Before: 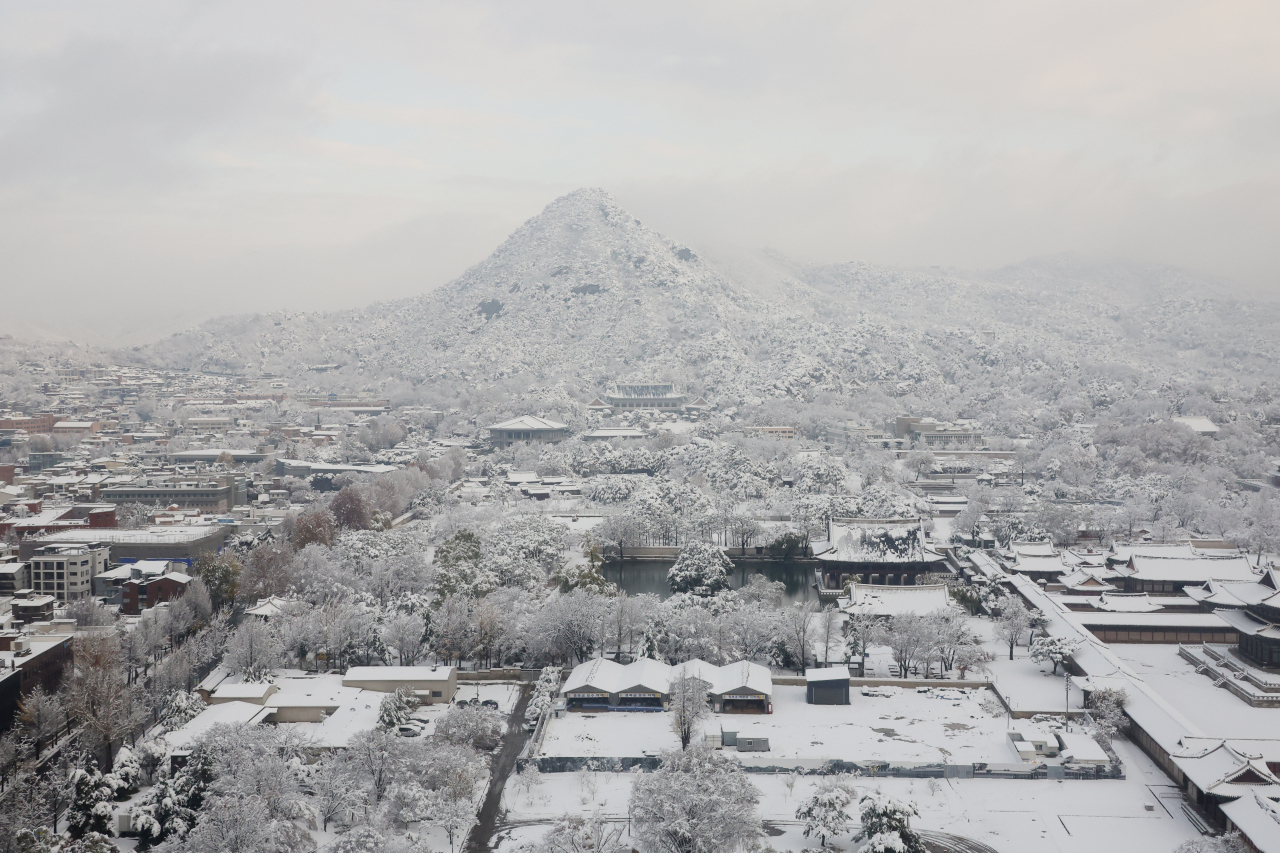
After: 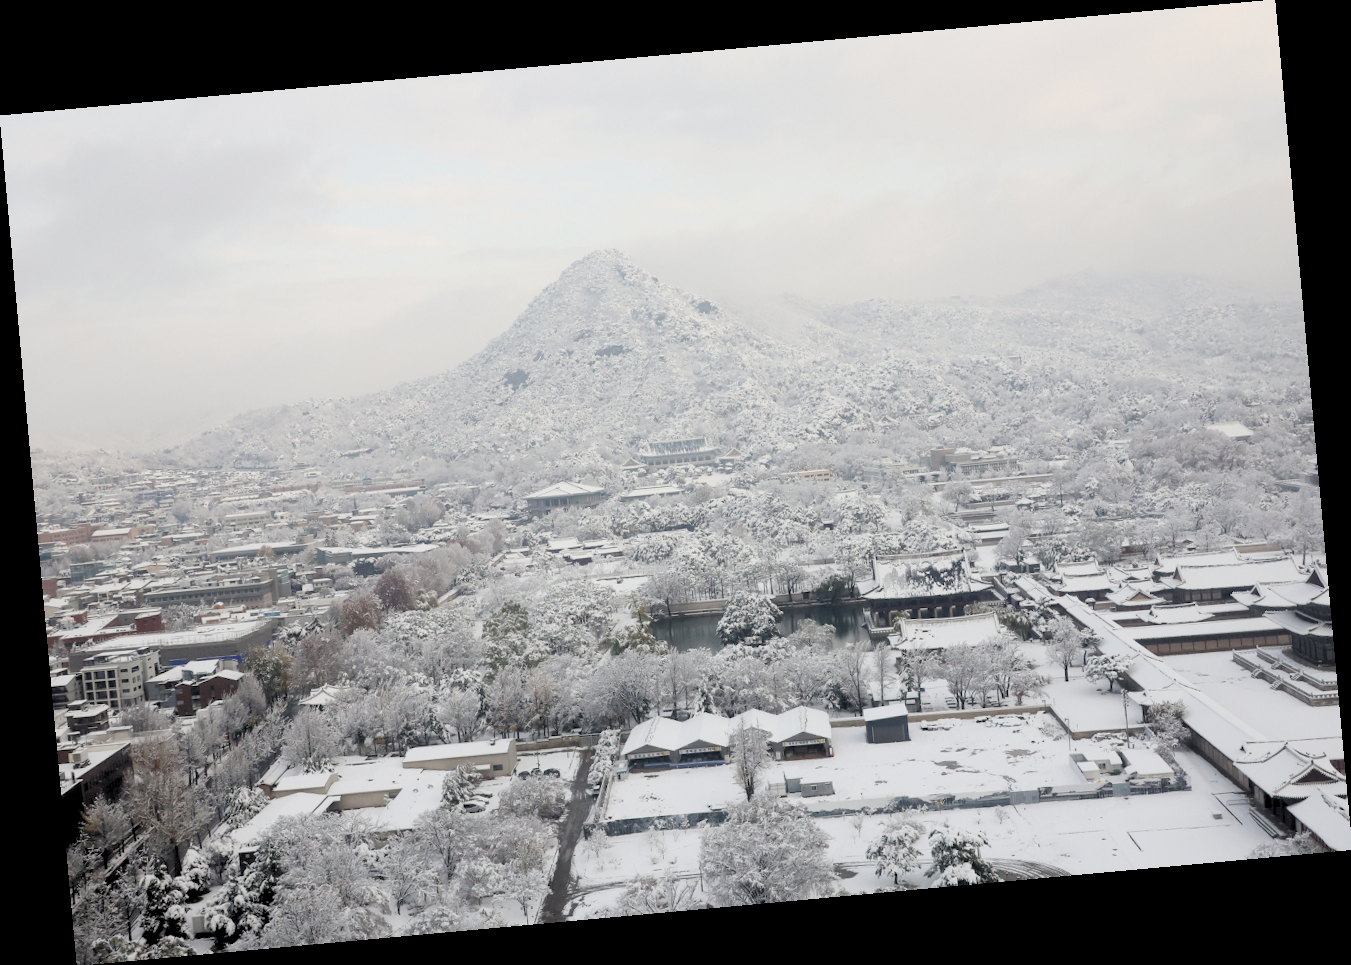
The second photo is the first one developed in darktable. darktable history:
tone equalizer: on, module defaults
contrast brightness saturation: saturation -0.05
rgb levels: levels [[0.013, 0.434, 0.89], [0, 0.5, 1], [0, 0.5, 1]]
rotate and perspective: rotation -5.2°, automatic cropping off
